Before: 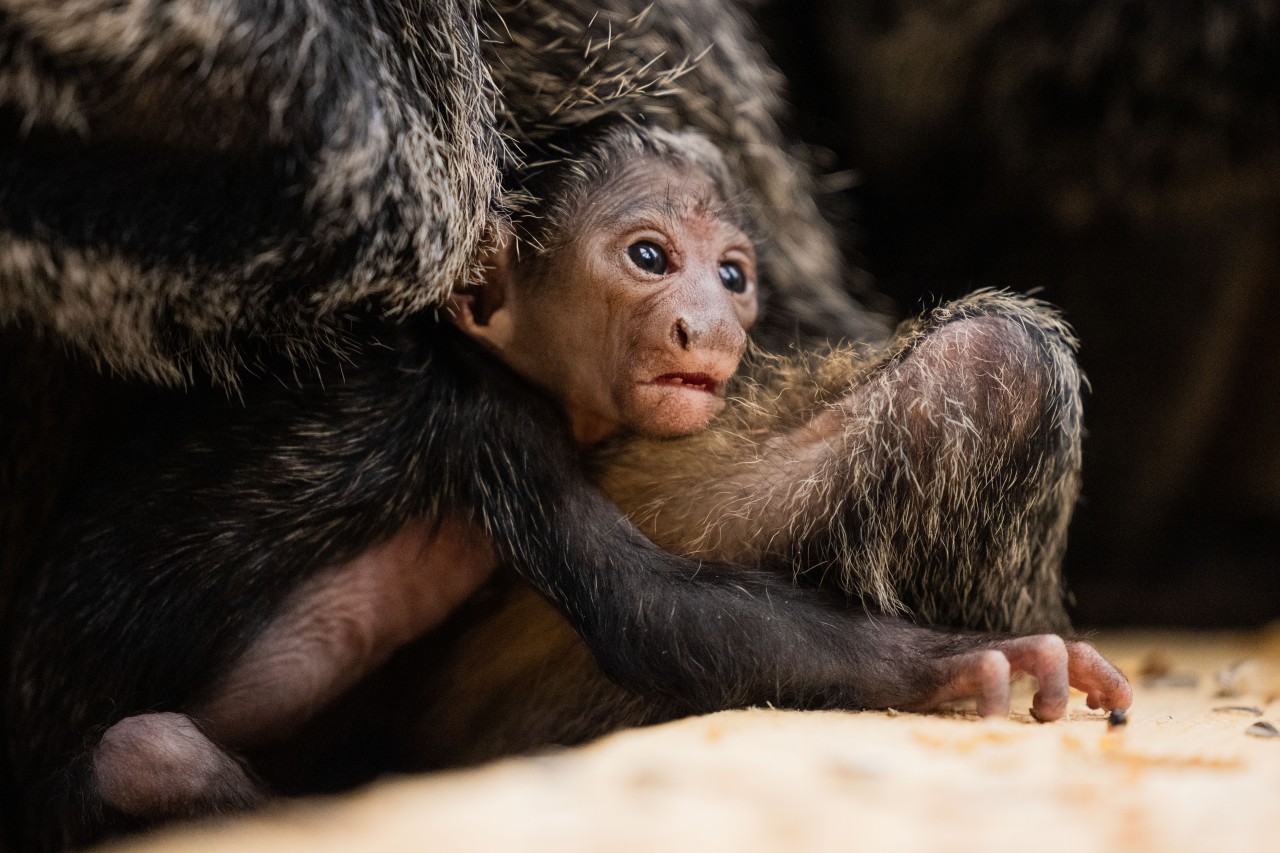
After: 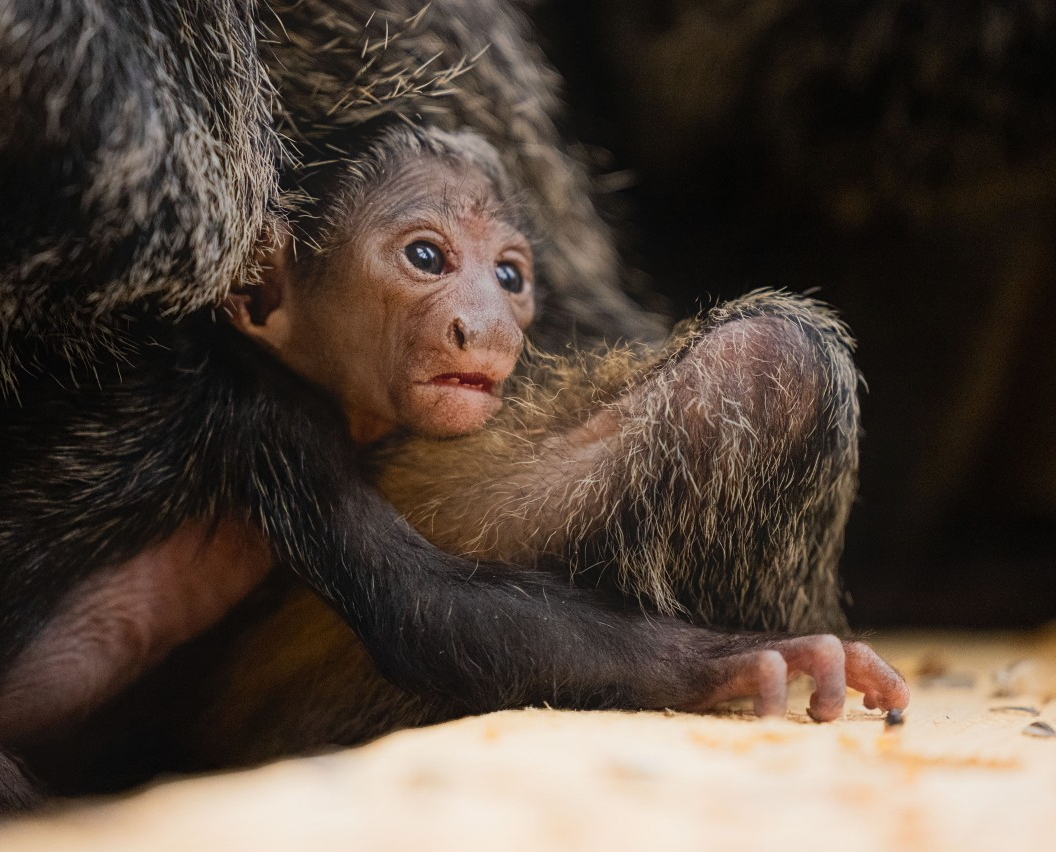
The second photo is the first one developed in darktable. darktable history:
crop: left 17.483%, bottom 0.028%
contrast equalizer: y [[0.439, 0.44, 0.442, 0.457, 0.493, 0.498], [0.5 ×6], [0.5 ×6], [0 ×6], [0 ×6]]
